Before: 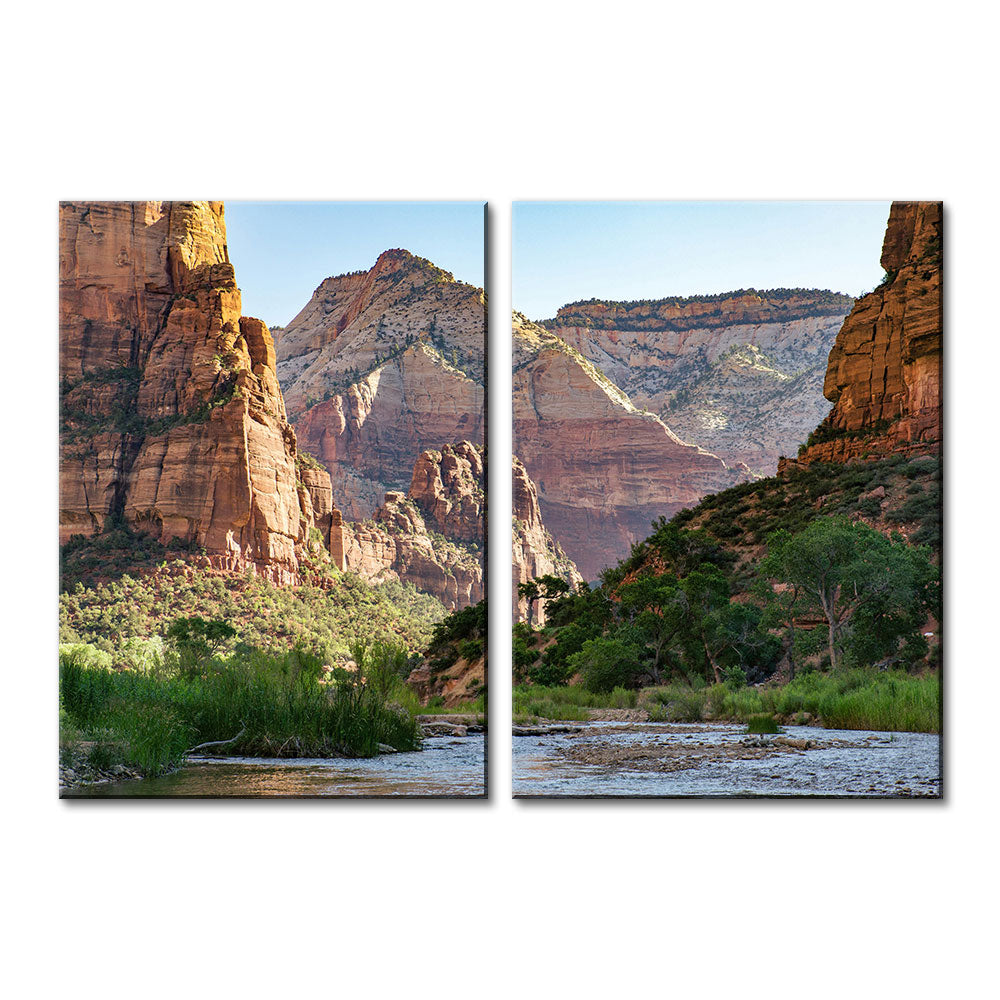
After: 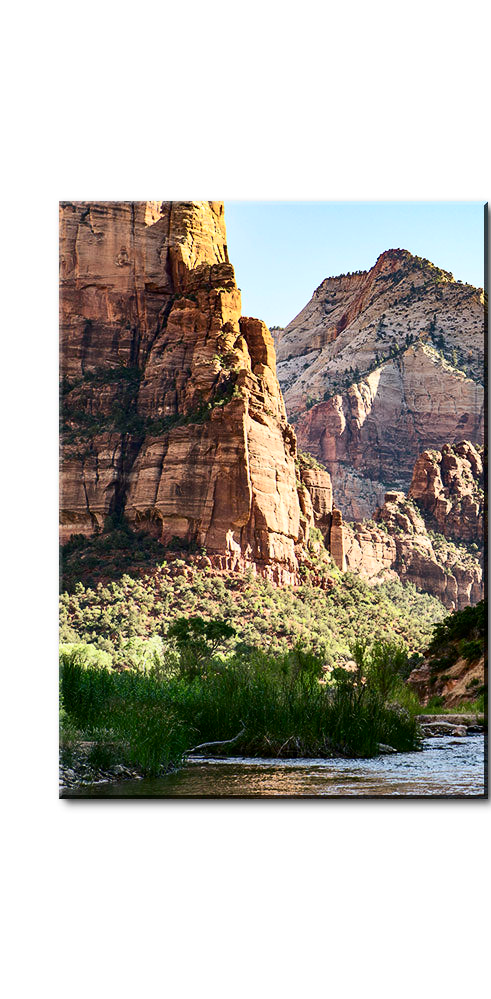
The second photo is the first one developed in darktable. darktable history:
crop and rotate: left 0%, top 0%, right 50.845%
contrast brightness saturation: contrast 0.28
